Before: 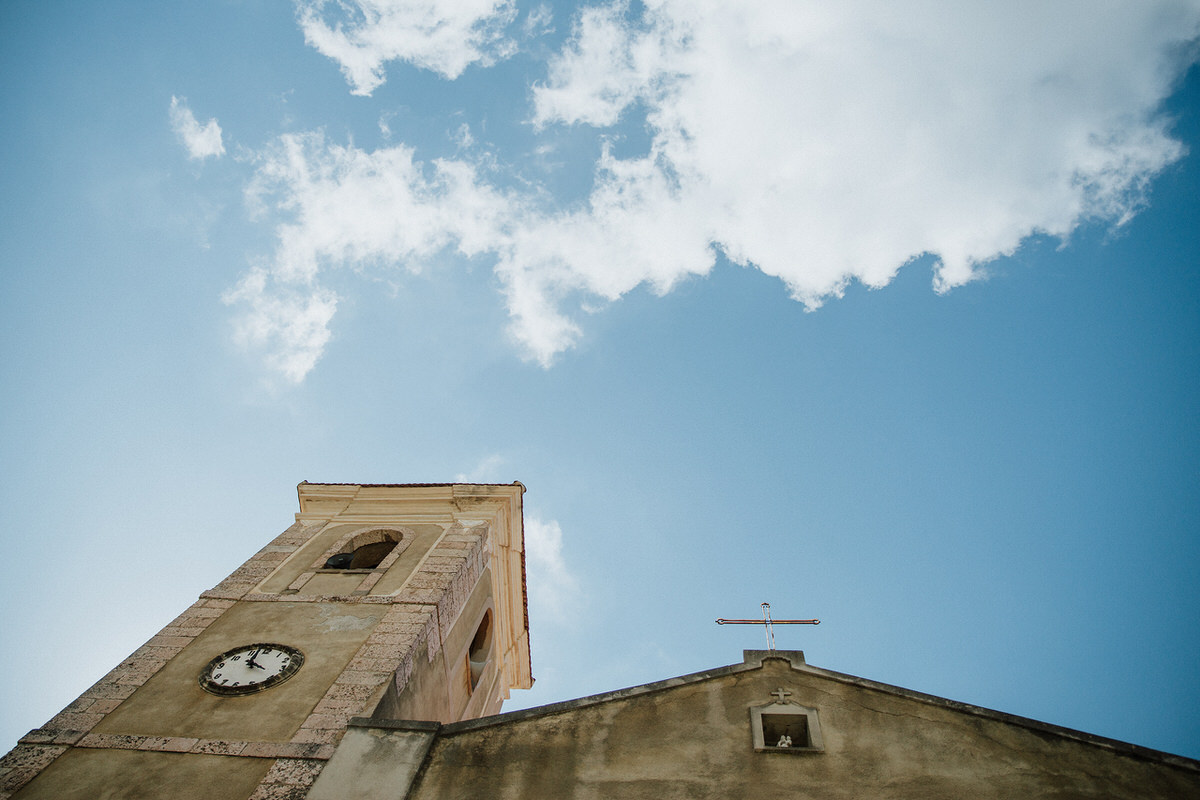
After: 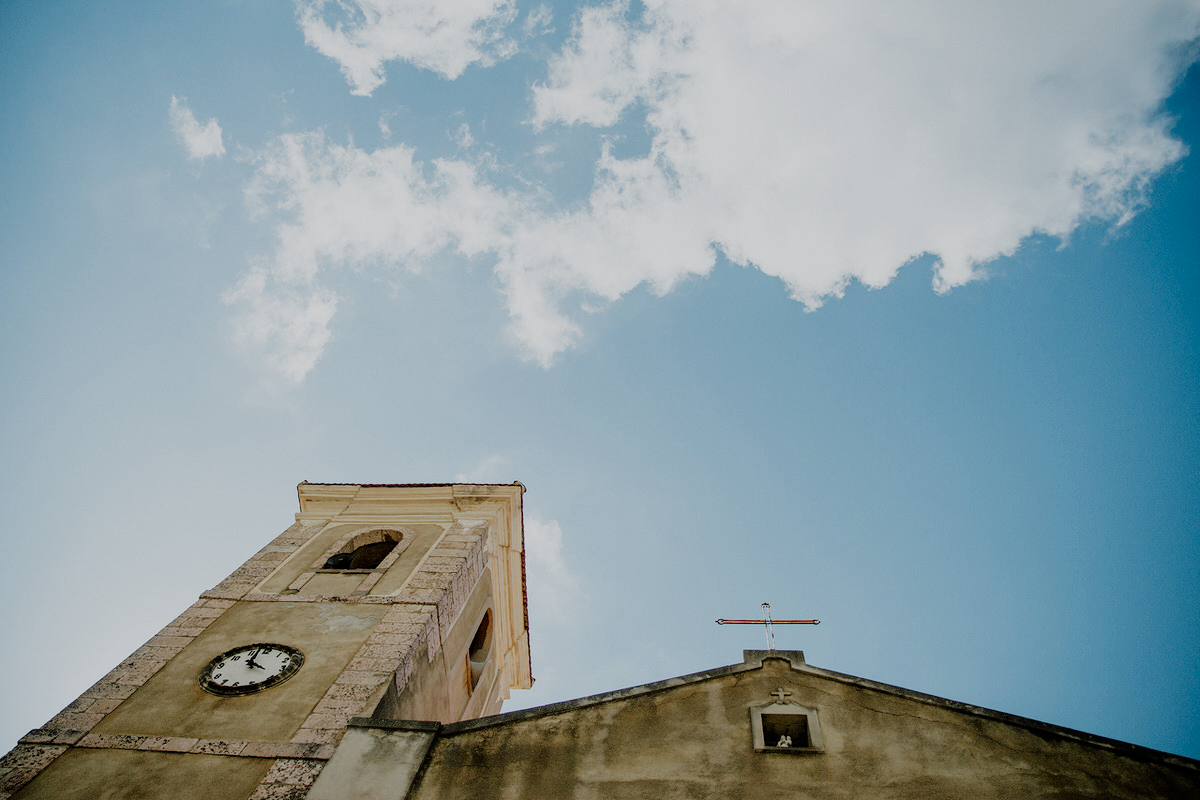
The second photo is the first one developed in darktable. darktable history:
filmic rgb: black relative exposure -7.65 EV, white relative exposure 4.56 EV, hardness 3.61, contrast 1.055, preserve chrominance no, color science v4 (2020), iterations of high-quality reconstruction 0, contrast in shadows soft
